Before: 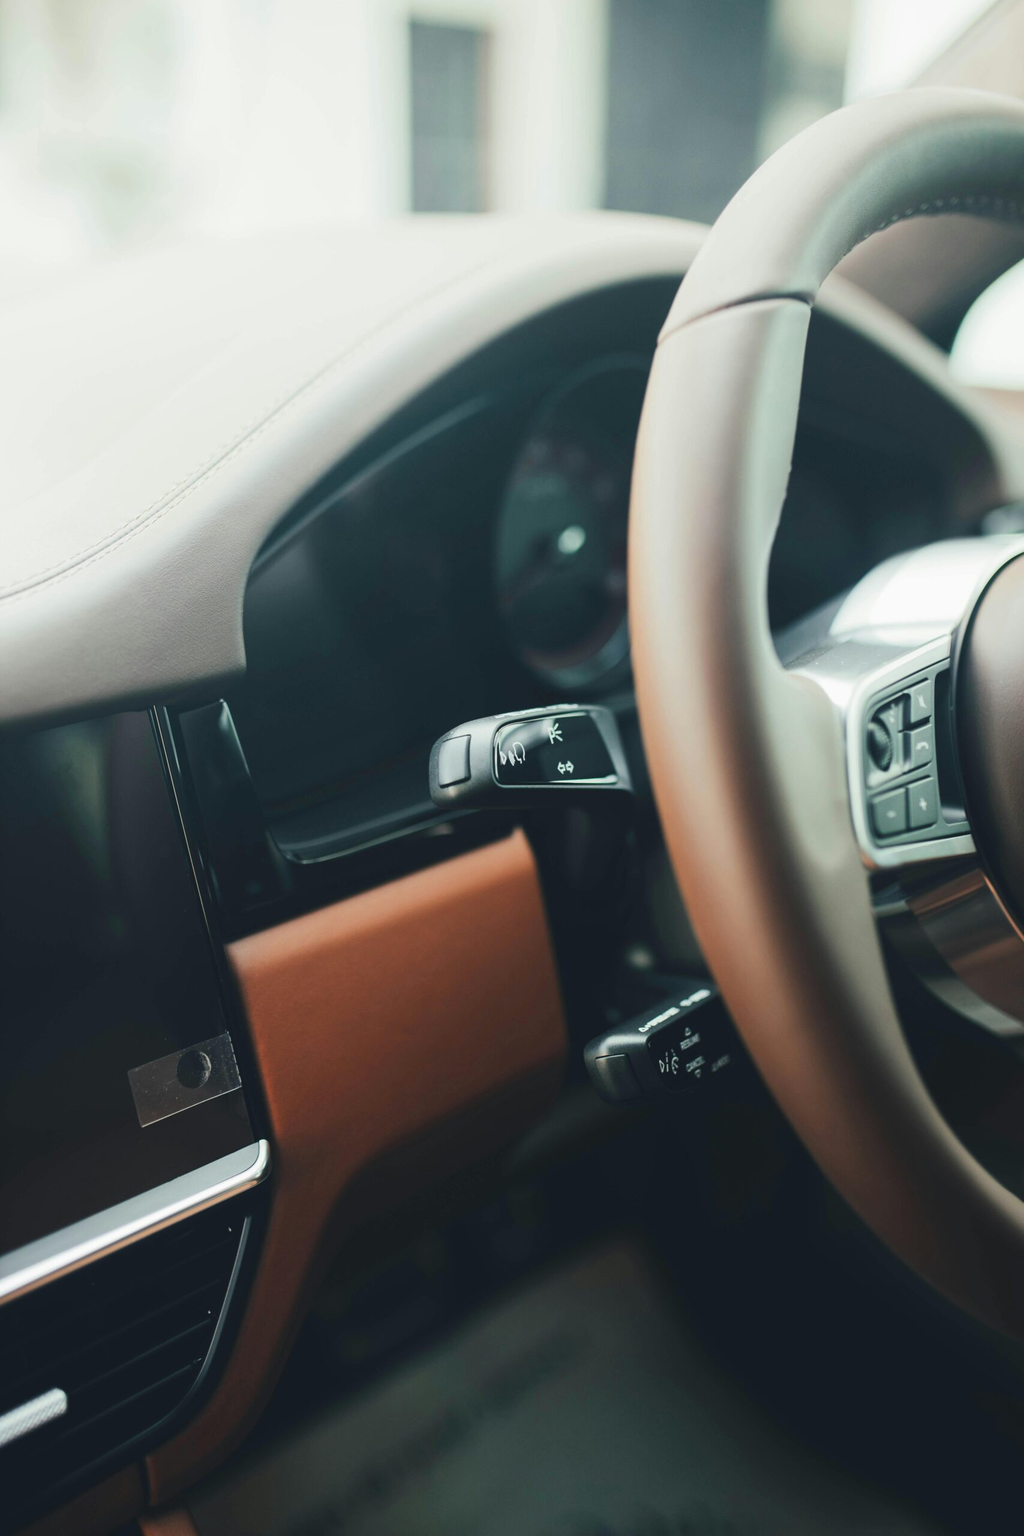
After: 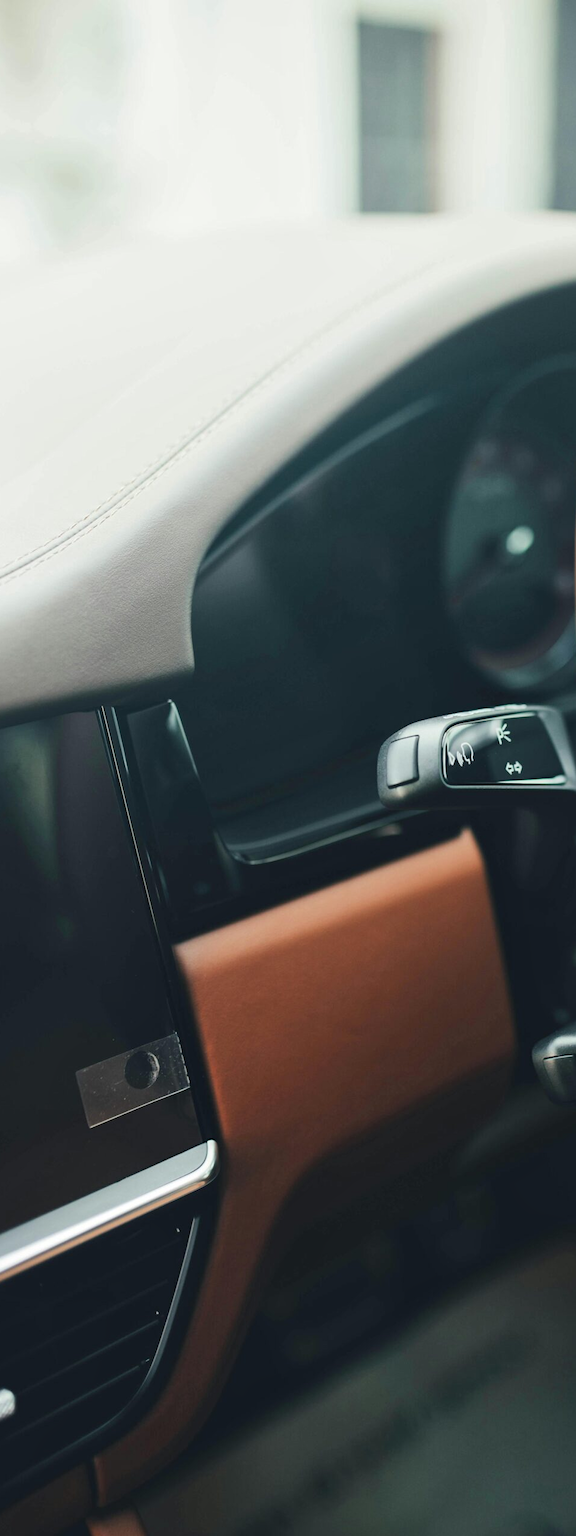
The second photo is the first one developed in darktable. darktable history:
crop: left 5.114%, right 38.589%
local contrast: mode bilateral grid, contrast 25, coarseness 50, detail 123%, midtone range 0.2
